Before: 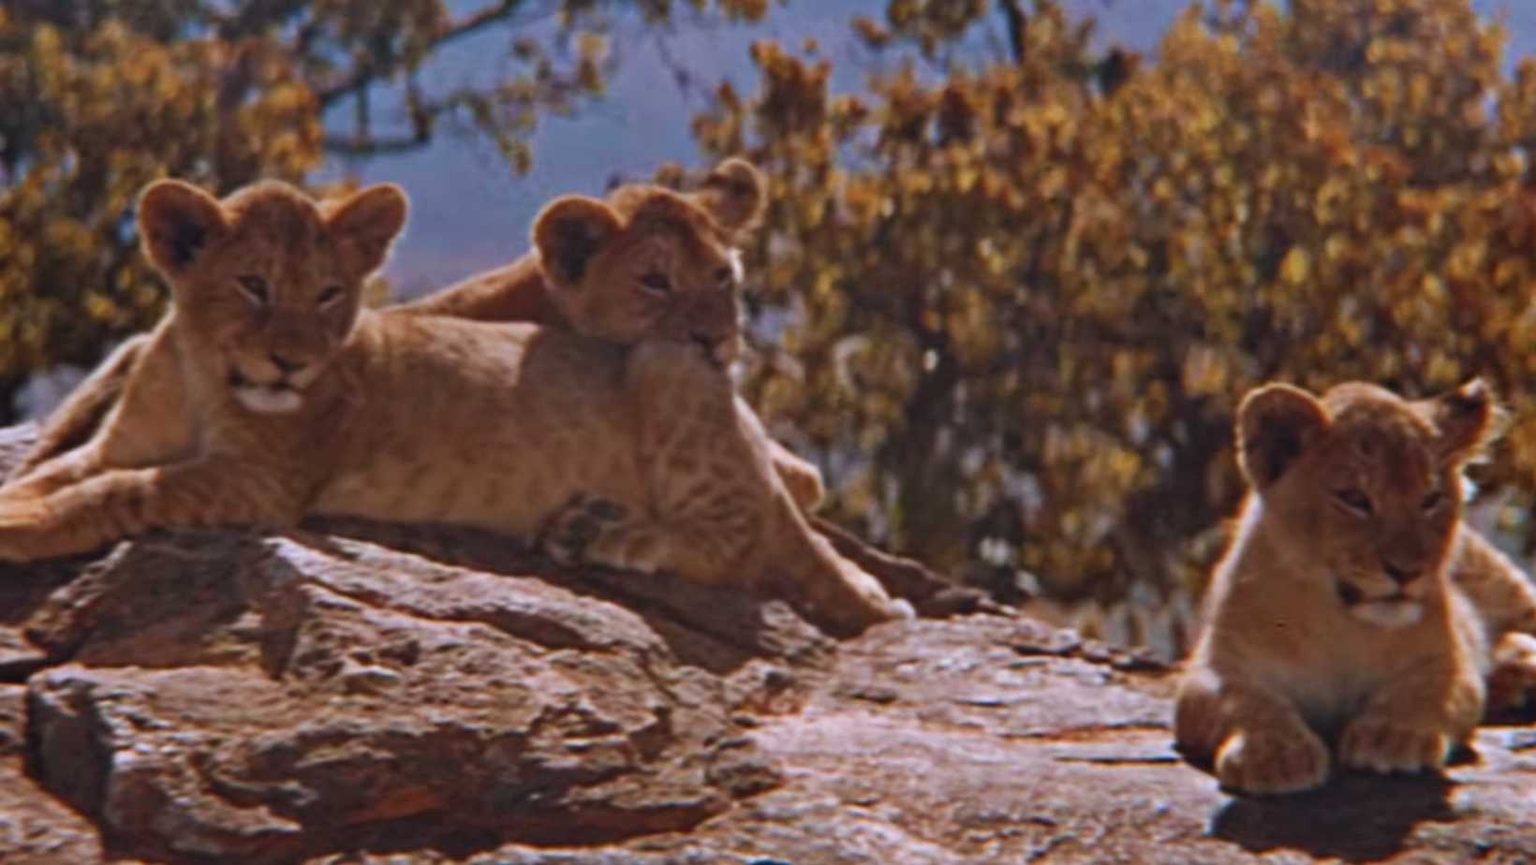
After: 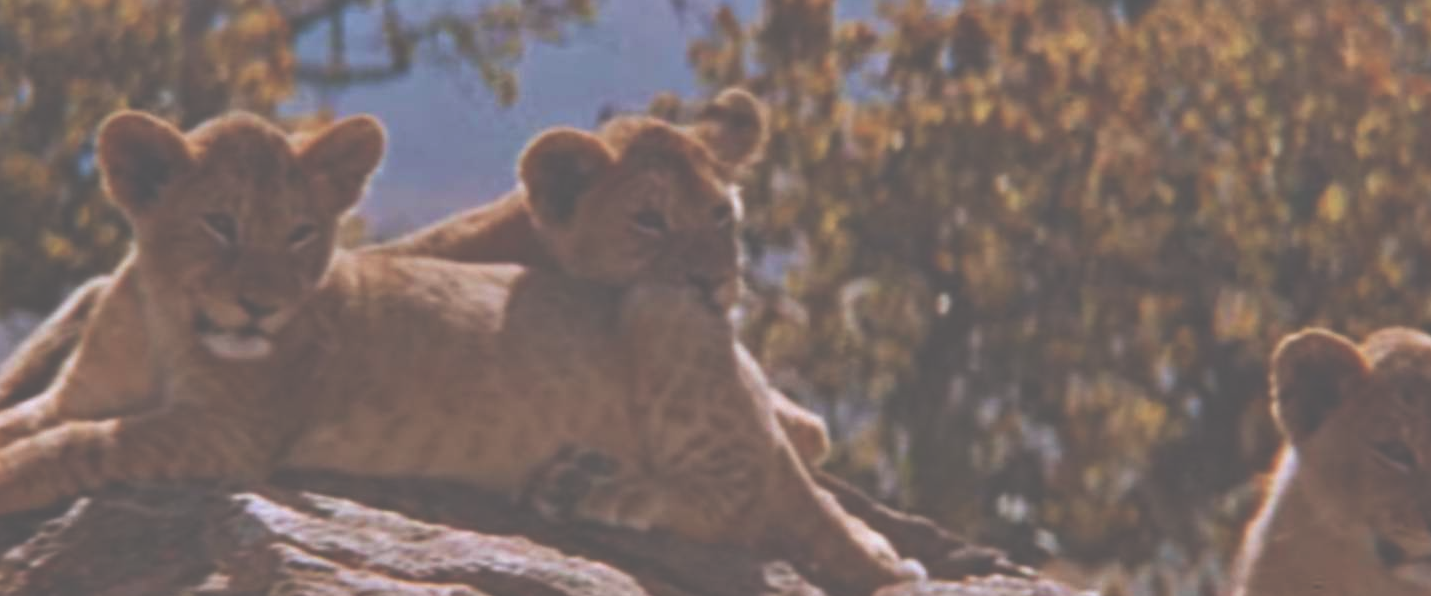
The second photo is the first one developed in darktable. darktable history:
crop: left 3.099%, top 8.848%, right 9.623%, bottom 26.545%
exposure: black level correction -0.087, compensate highlight preservation false
